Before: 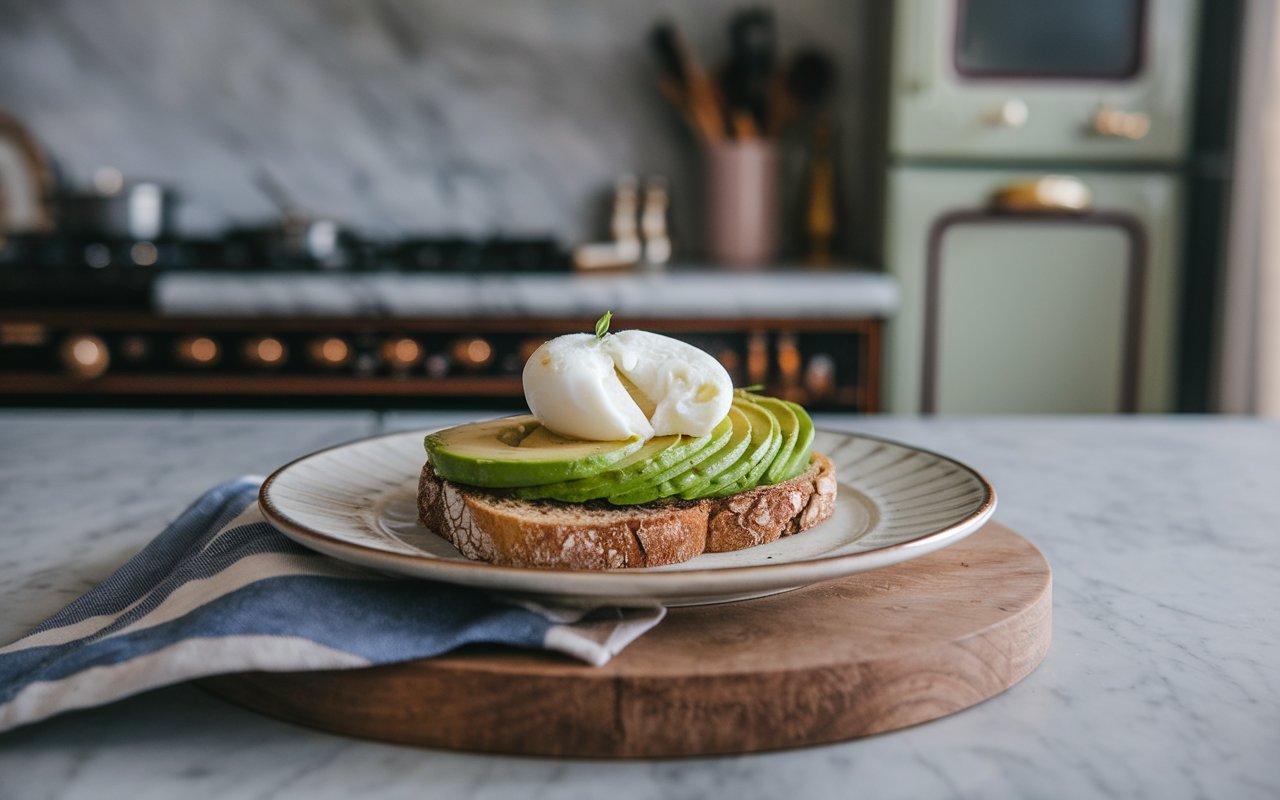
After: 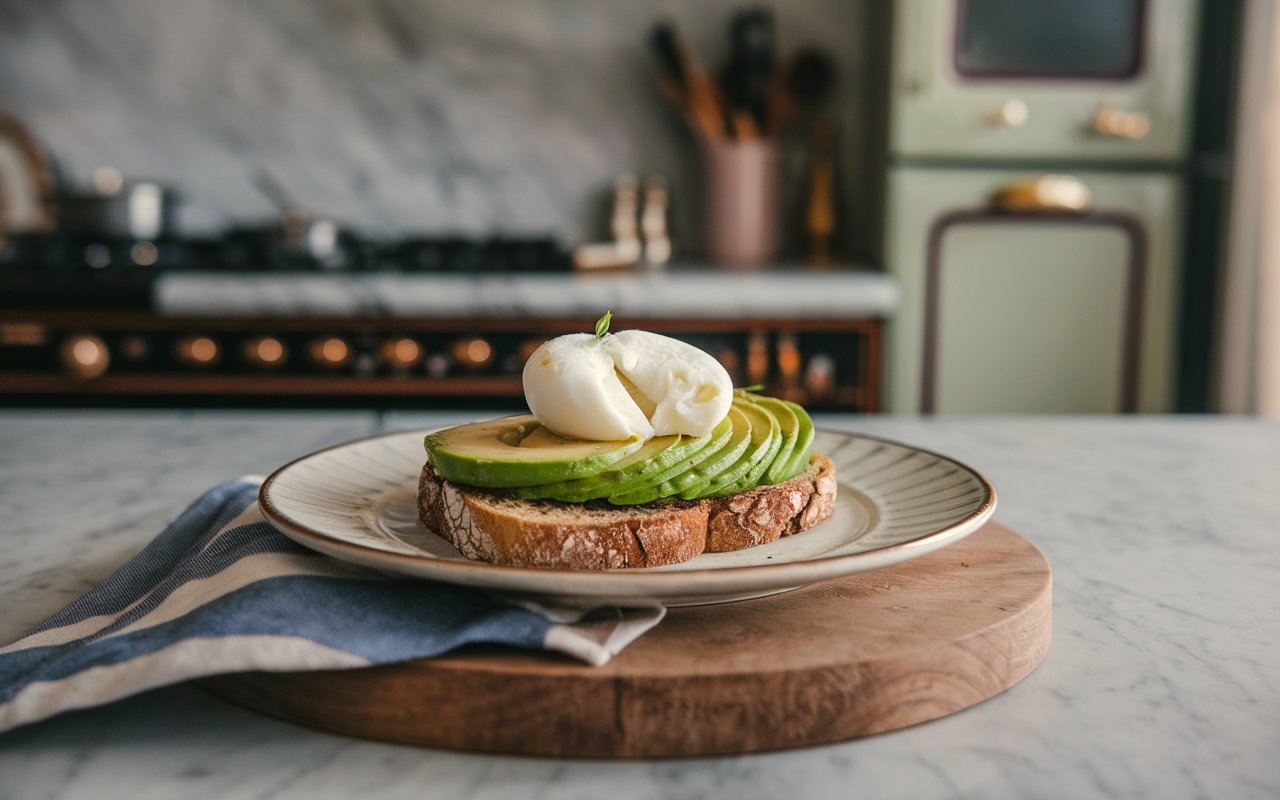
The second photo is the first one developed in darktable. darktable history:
tone curve: preserve colors none
white balance: red 1.045, blue 0.932
